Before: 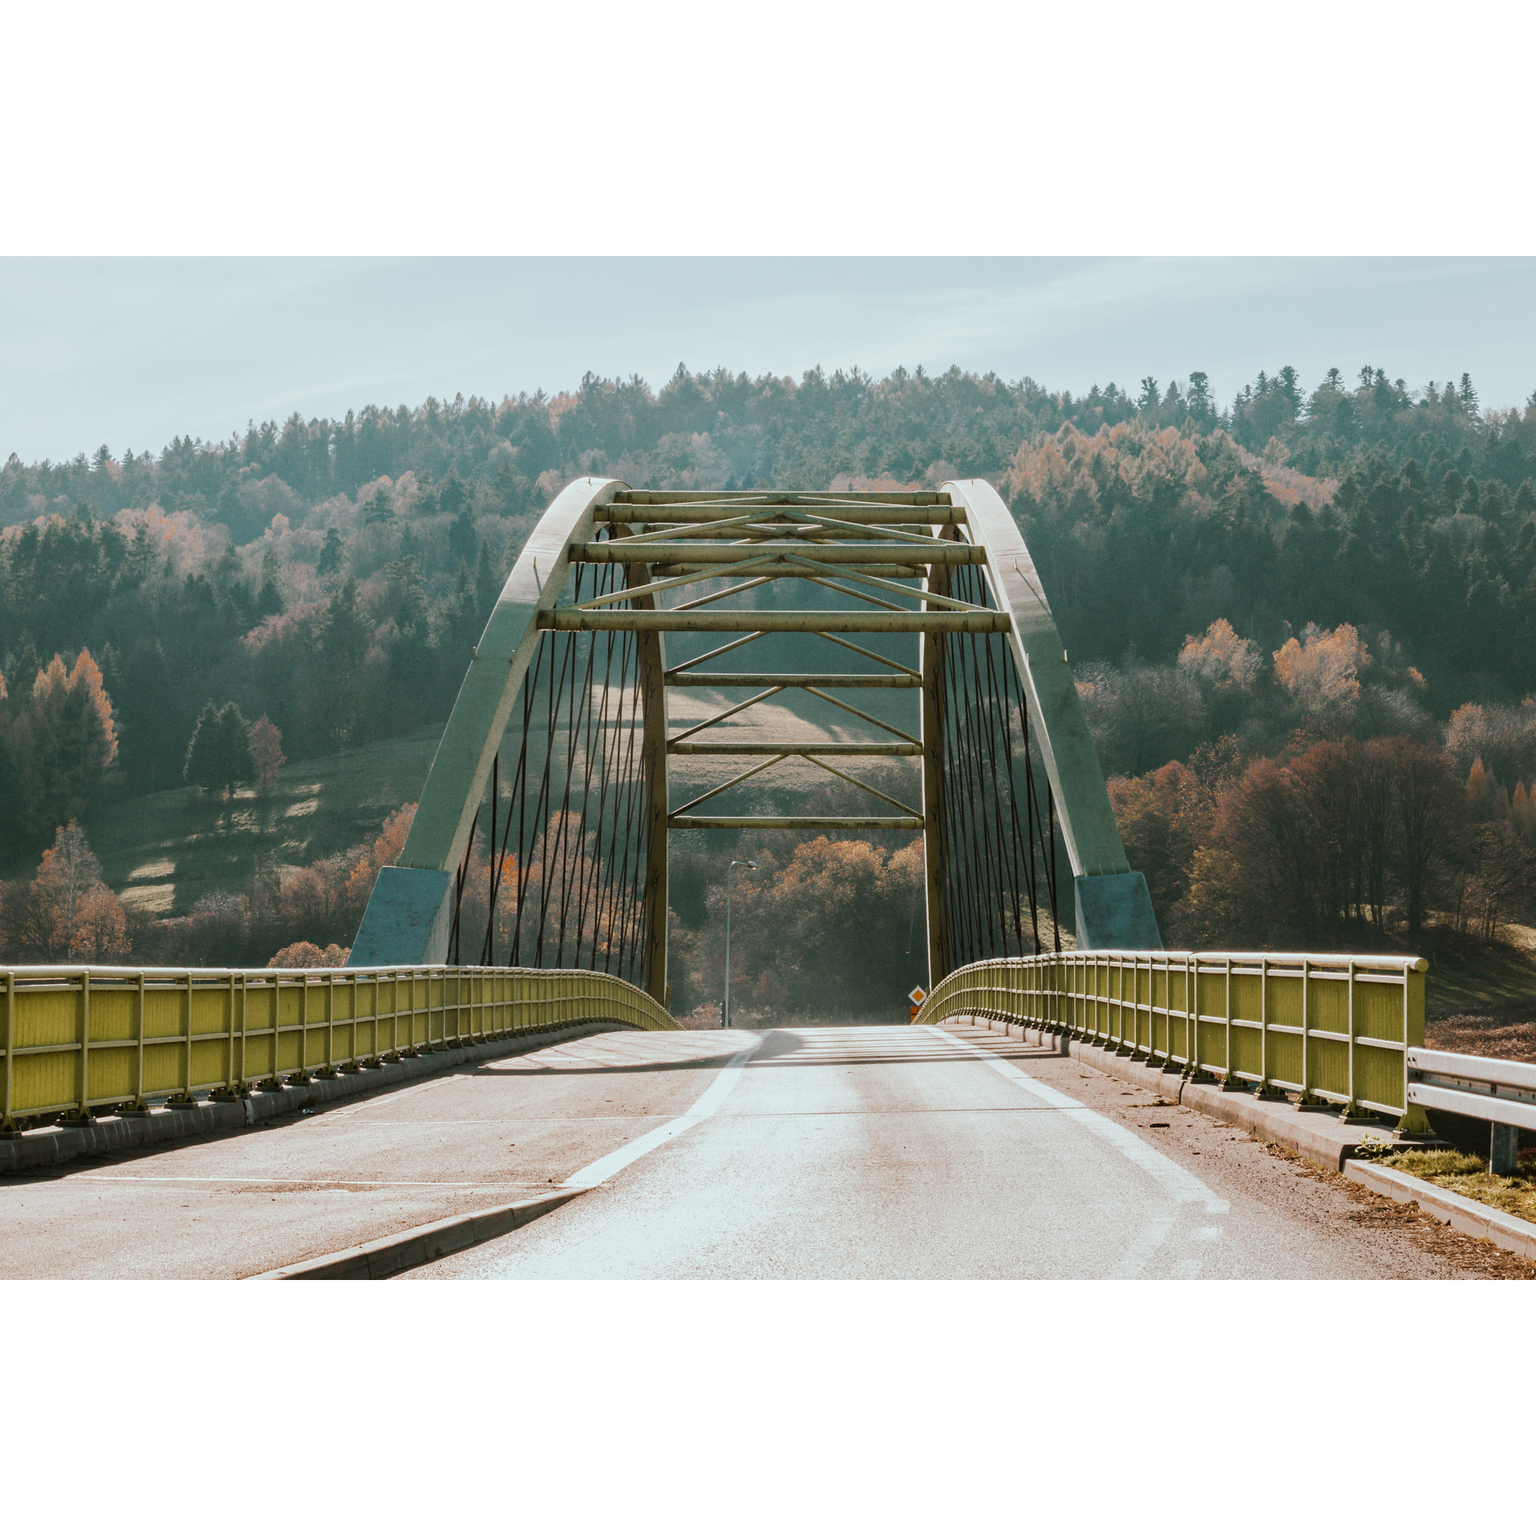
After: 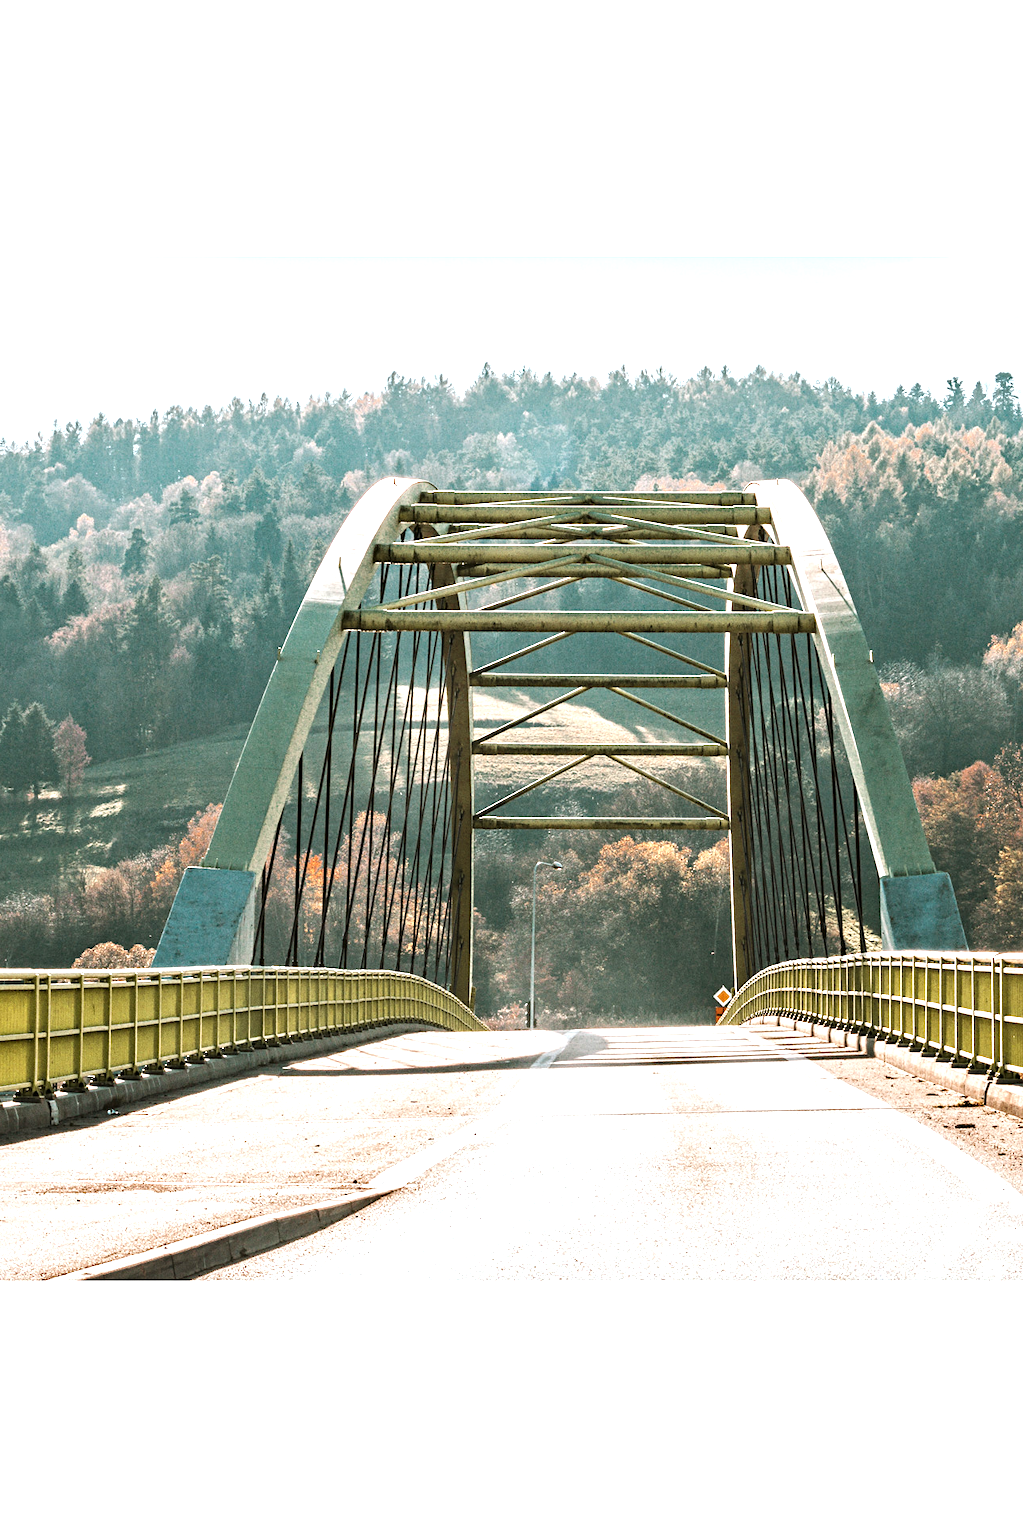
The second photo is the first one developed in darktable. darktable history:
exposure: black level correction -0.005, exposure 1 EV, compensate highlight preservation false
contrast equalizer: octaves 7, y [[0.506, 0.531, 0.562, 0.606, 0.638, 0.669], [0.5 ×6], [0.5 ×6], [0 ×6], [0 ×6]]
contrast brightness saturation: contrast 0.036, saturation 0.07
crop and rotate: left 12.747%, right 20.628%
